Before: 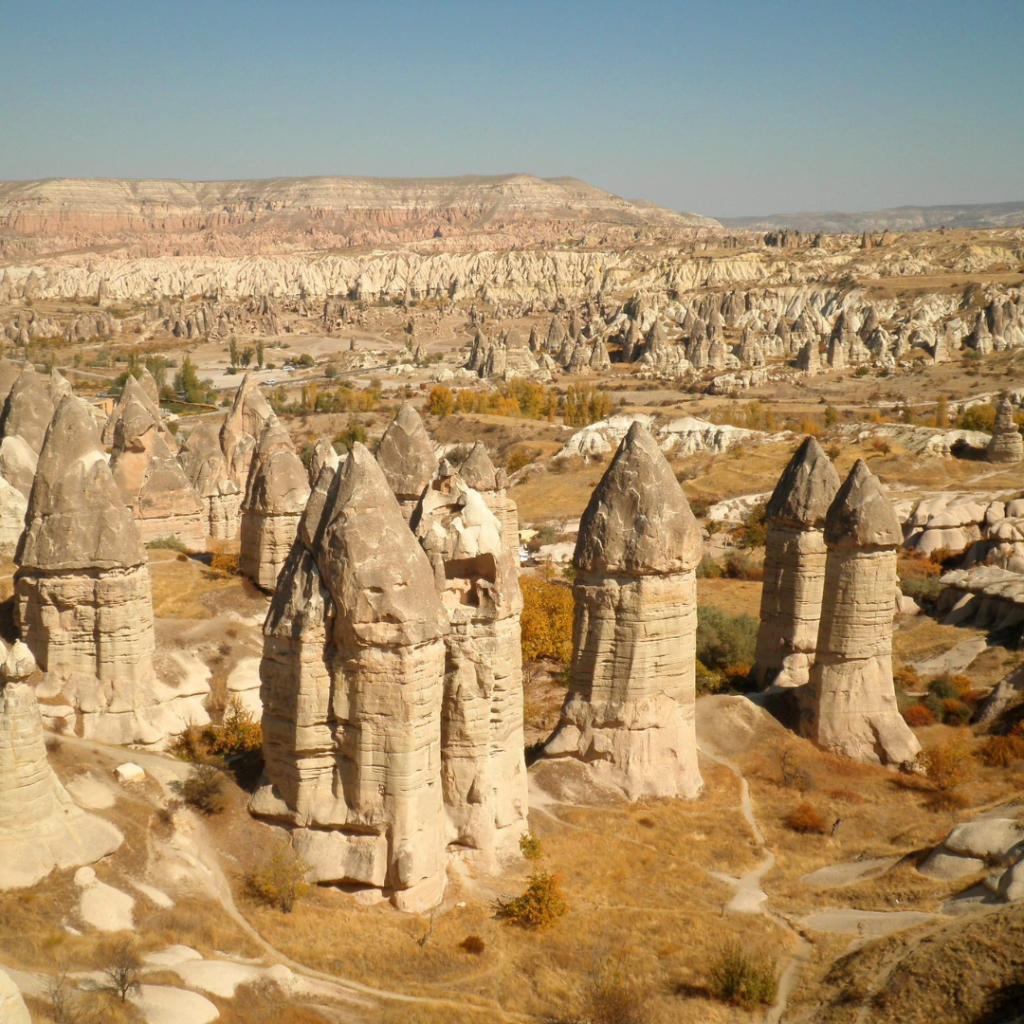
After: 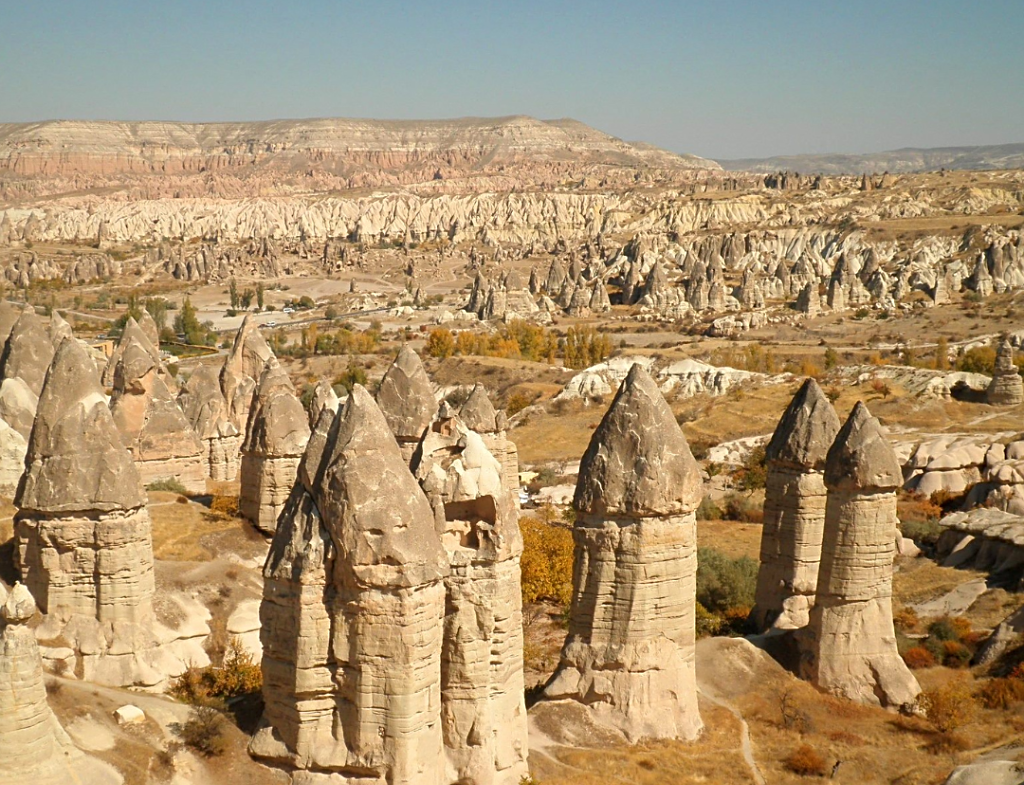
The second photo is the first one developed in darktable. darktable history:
crop: top 5.667%, bottom 17.637%
sharpen: on, module defaults
